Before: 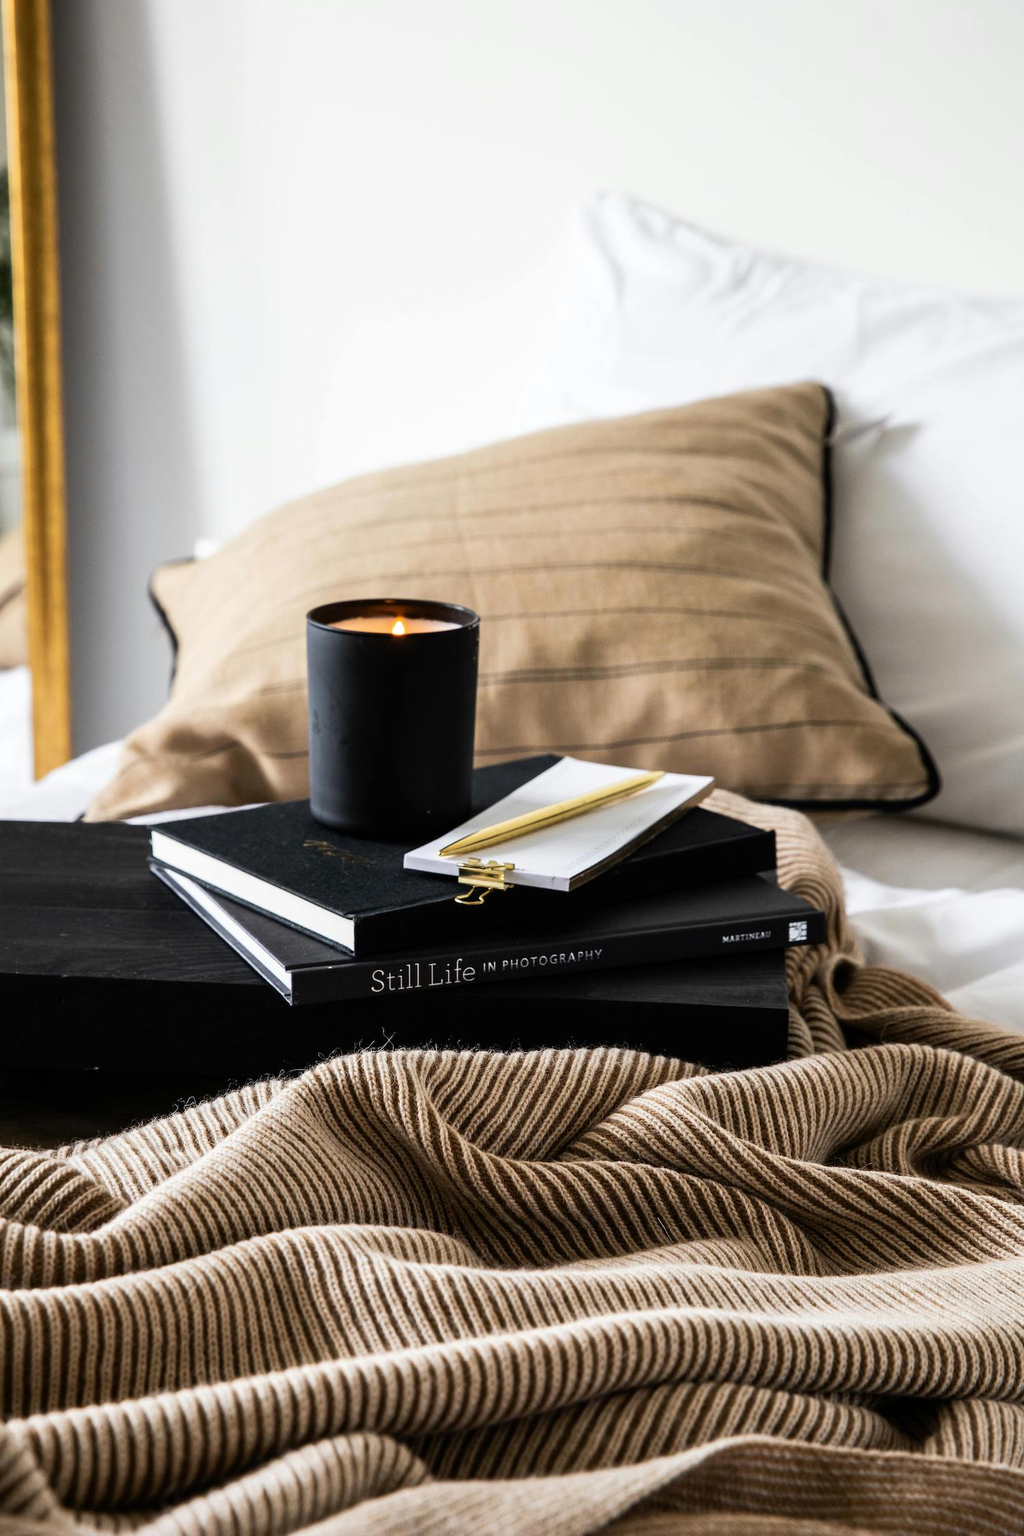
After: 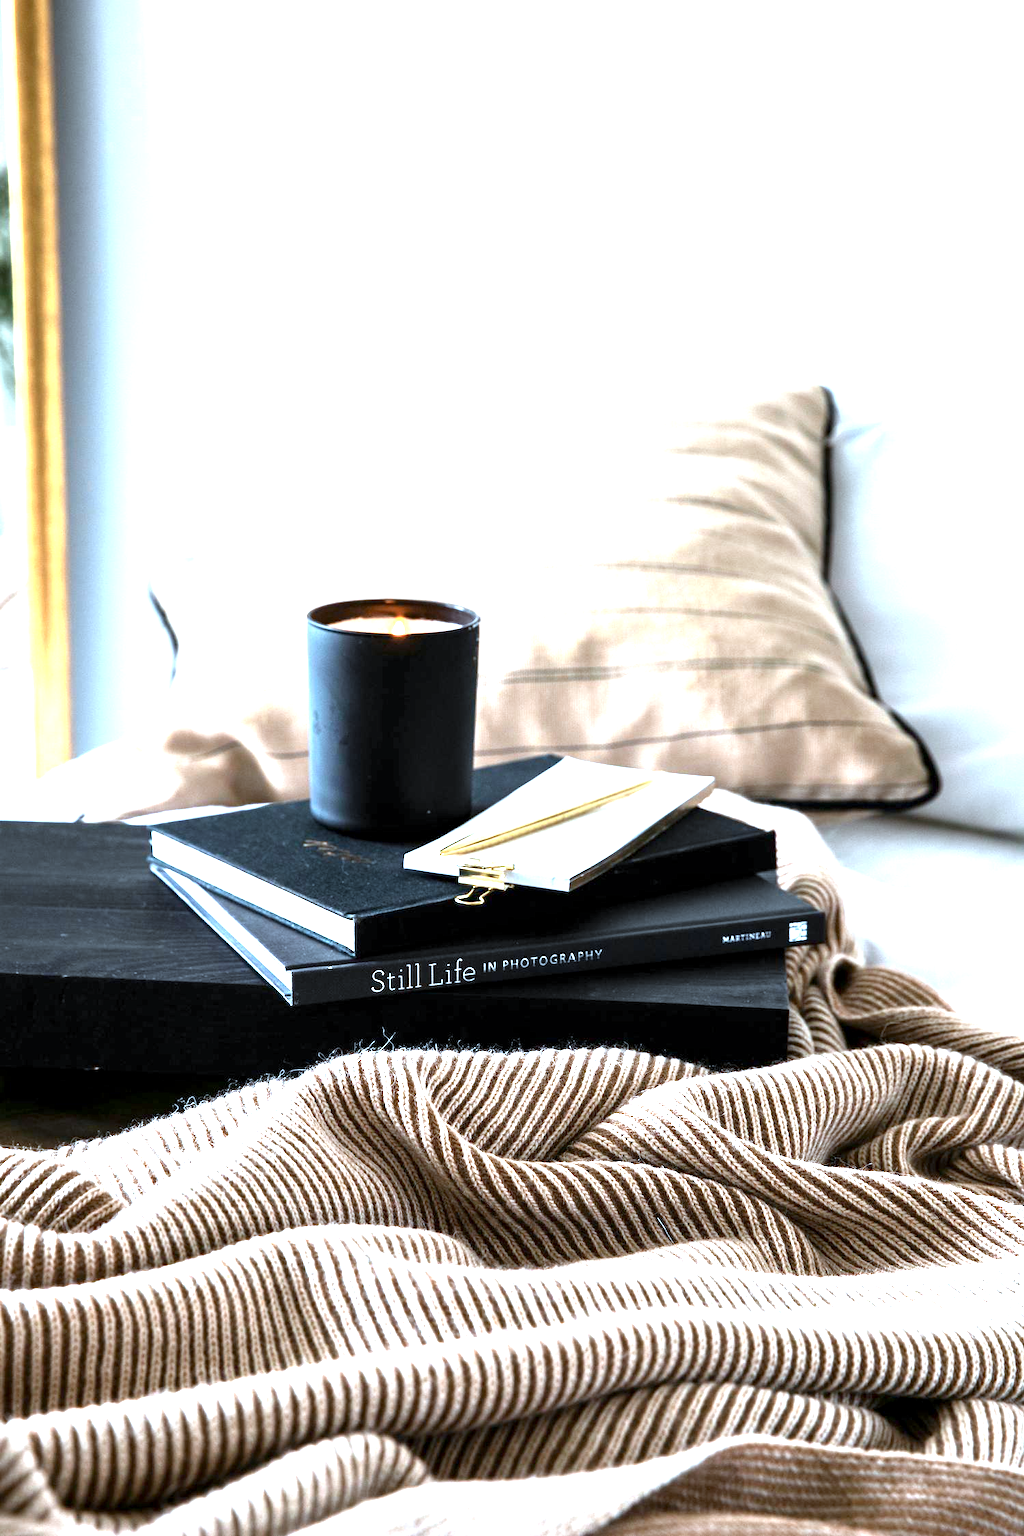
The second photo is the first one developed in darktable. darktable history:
color correction: highlights a* -8.71, highlights b* -23.72
exposure: black level correction 0.001, exposure 1.804 EV, compensate highlight preservation false
